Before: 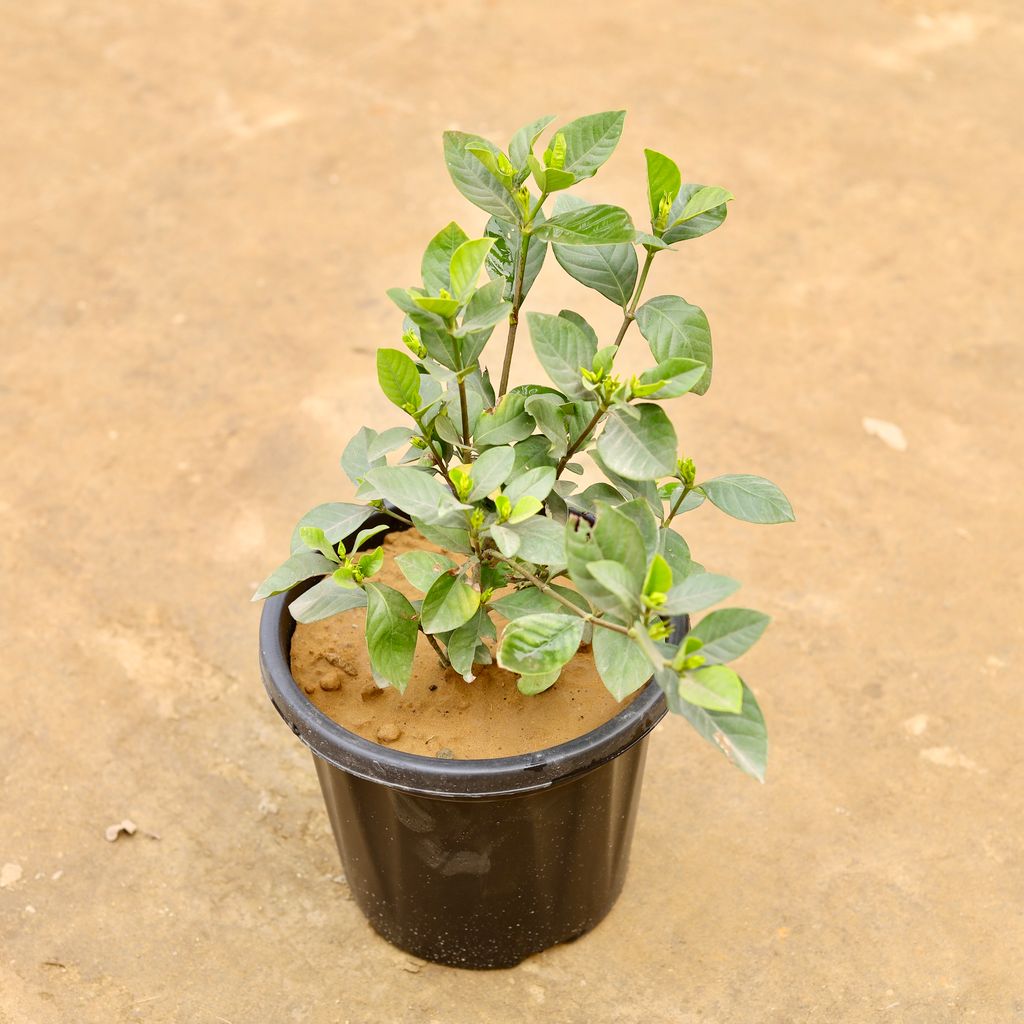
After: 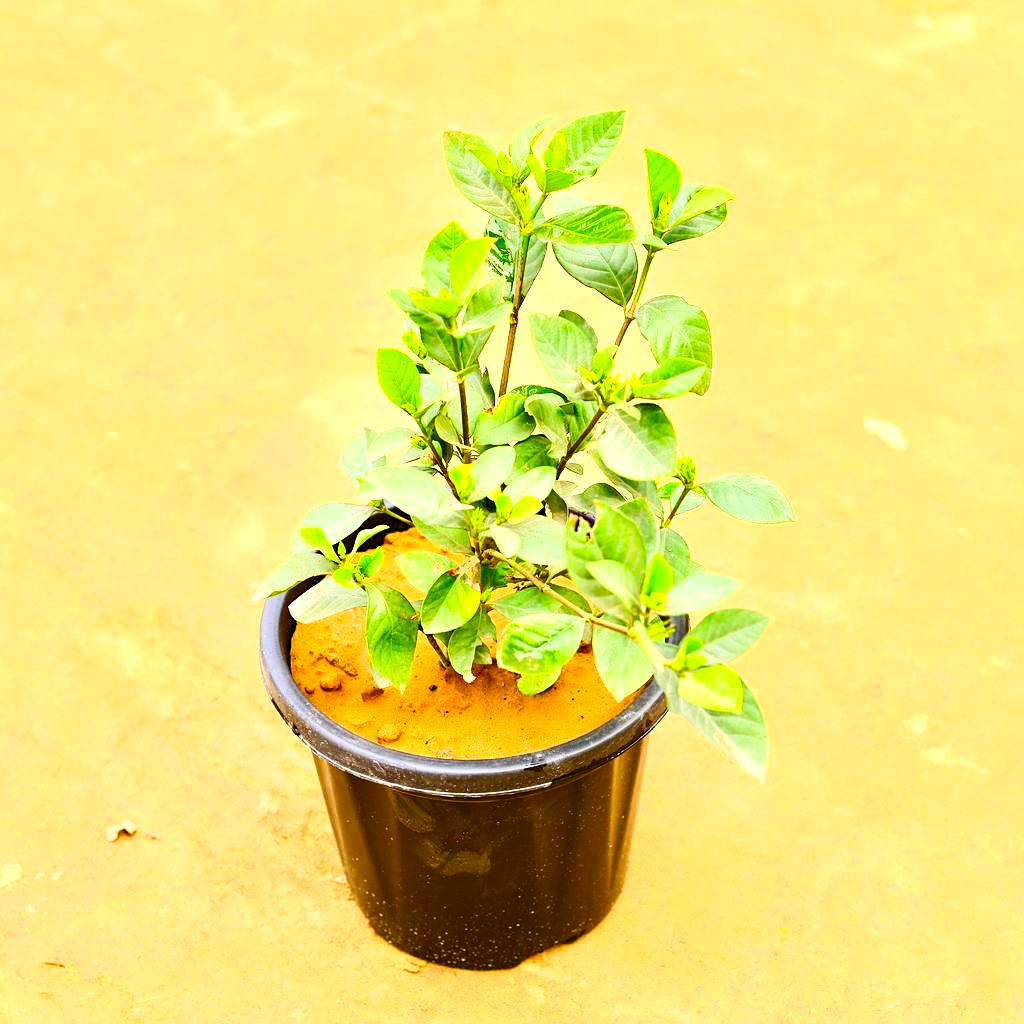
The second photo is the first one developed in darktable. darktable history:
contrast brightness saturation: contrast 0.202, brightness 0.203, saturation 0.79
sharpen: amount 0.215
color balance rgb: shadows lift › chroma 0.678%, shadows lift › hue 113.34°, perceptual saturation grading › global saturation 46.227%, perceptual saturation grading › highlights -50.292%, perceptual saturation grading › shadows 30.808%
tone equalizer: -8 EV -0.768 EV, -7 EV -0.718 EV, -6 EV -0.587 EV, -5 EV -0.39 EV, -3 EV 0.389 EV, -2 EV 0.6 EV, -1 EV 0.693 EV, +0 EV 0.741 EV, edges refinement/feathering 500, mask exposure compensation -1.57 EV, preserve details no
